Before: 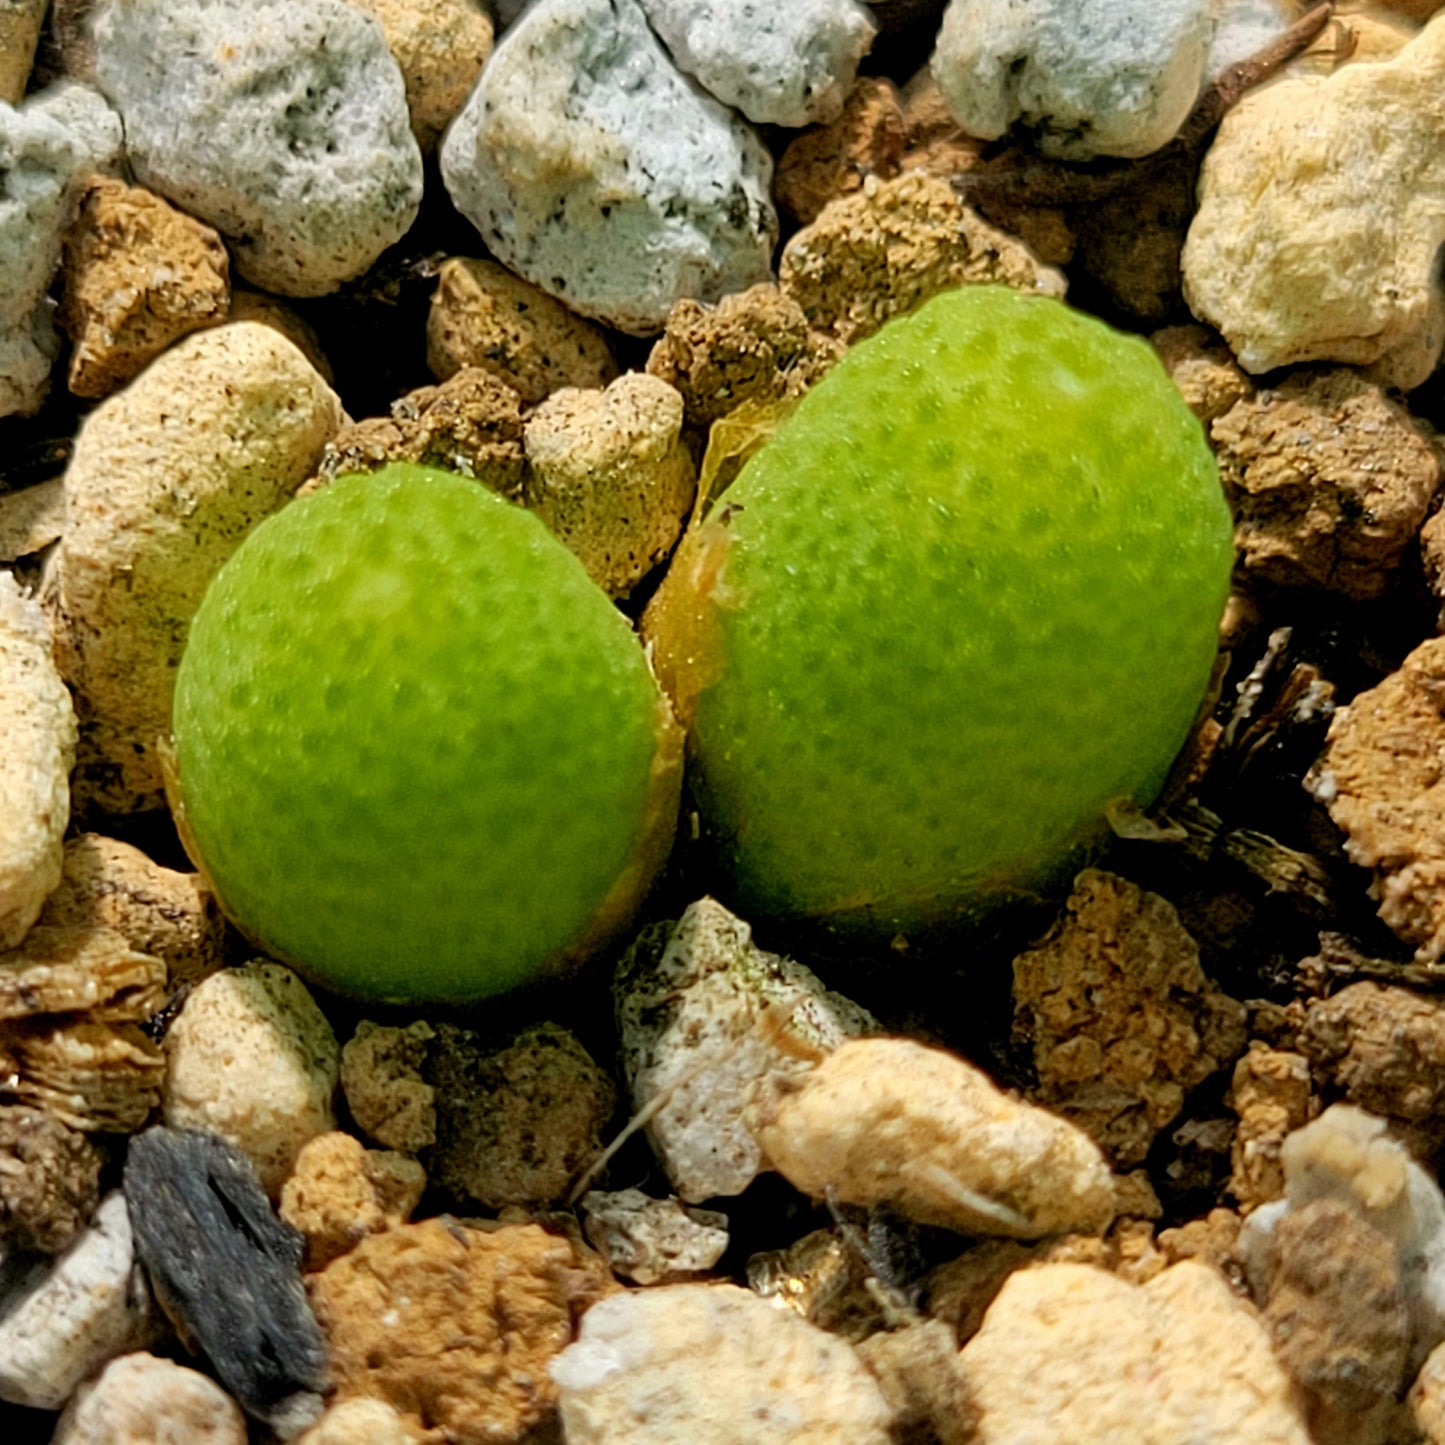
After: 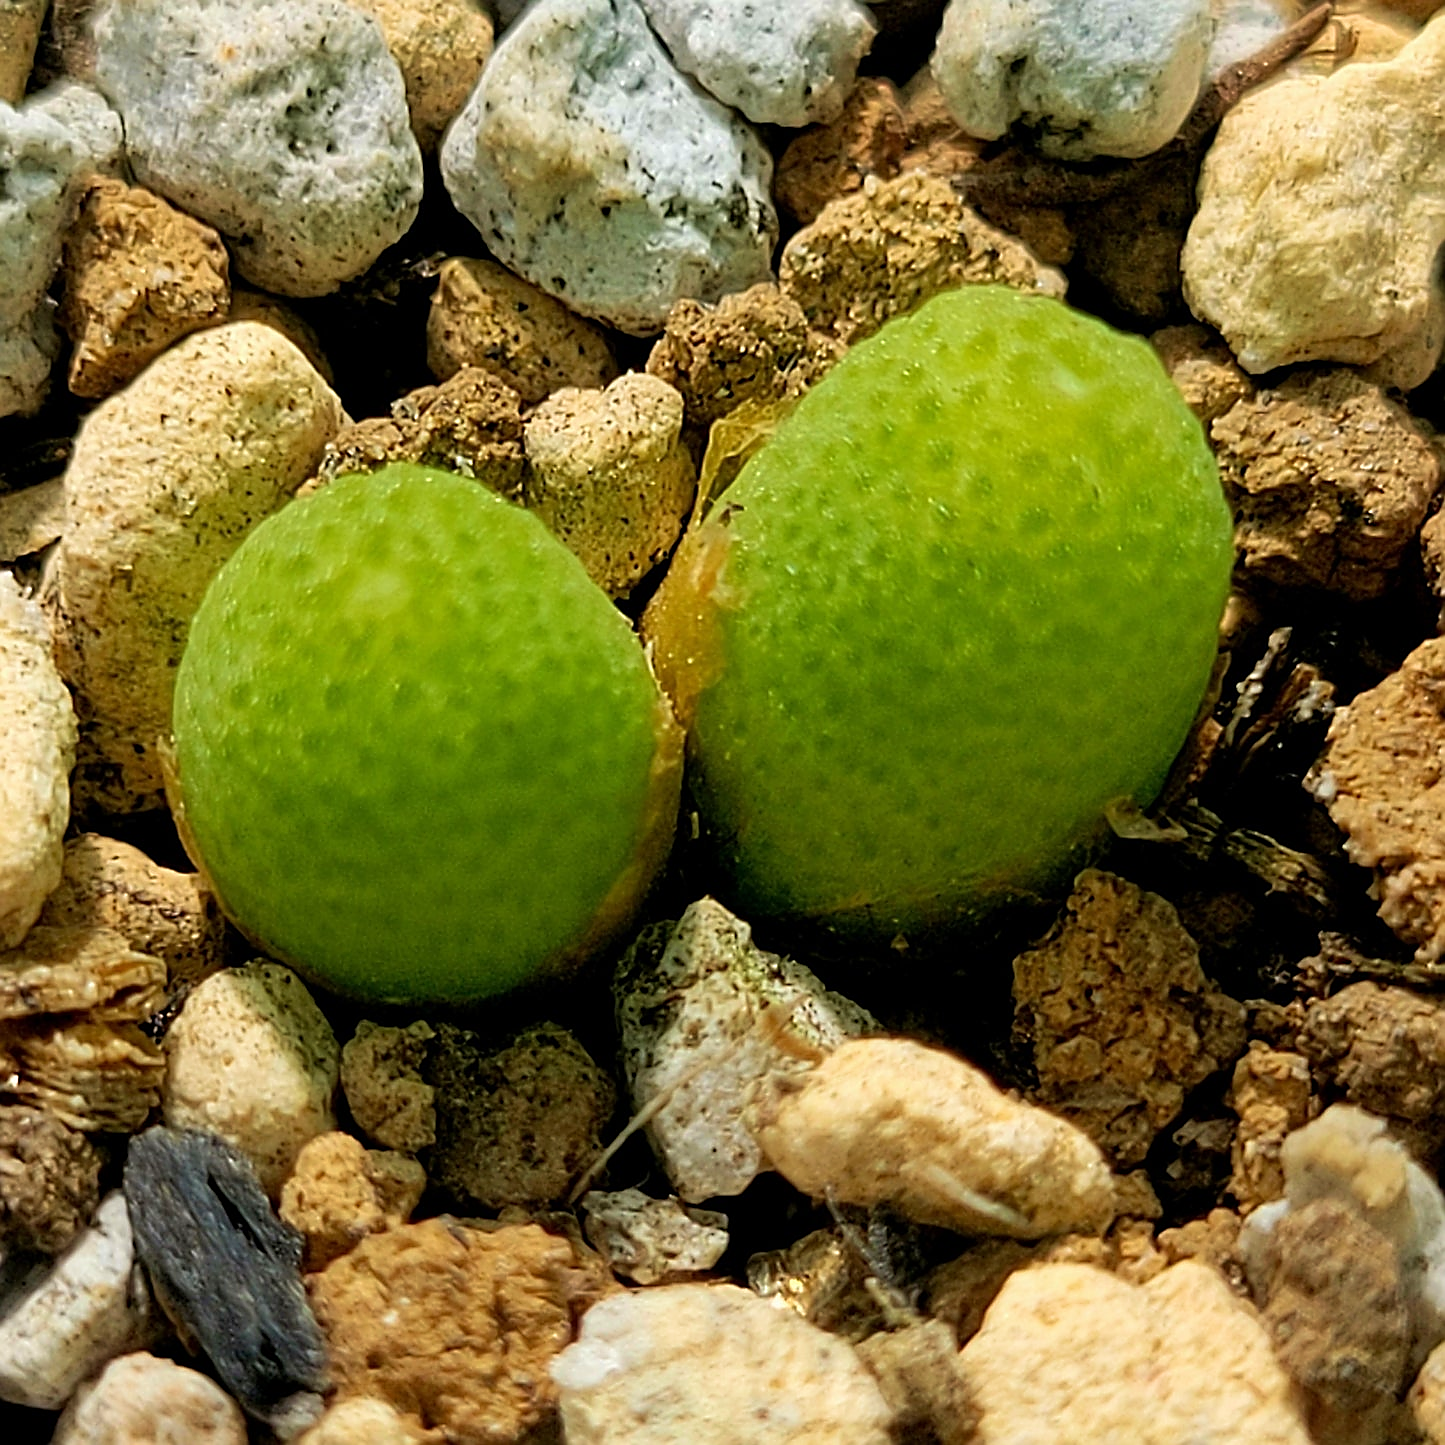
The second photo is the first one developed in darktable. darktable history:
sharpen: radius 1.358, amount 1.261, threshold 0.789
velvia: on, module defaults
